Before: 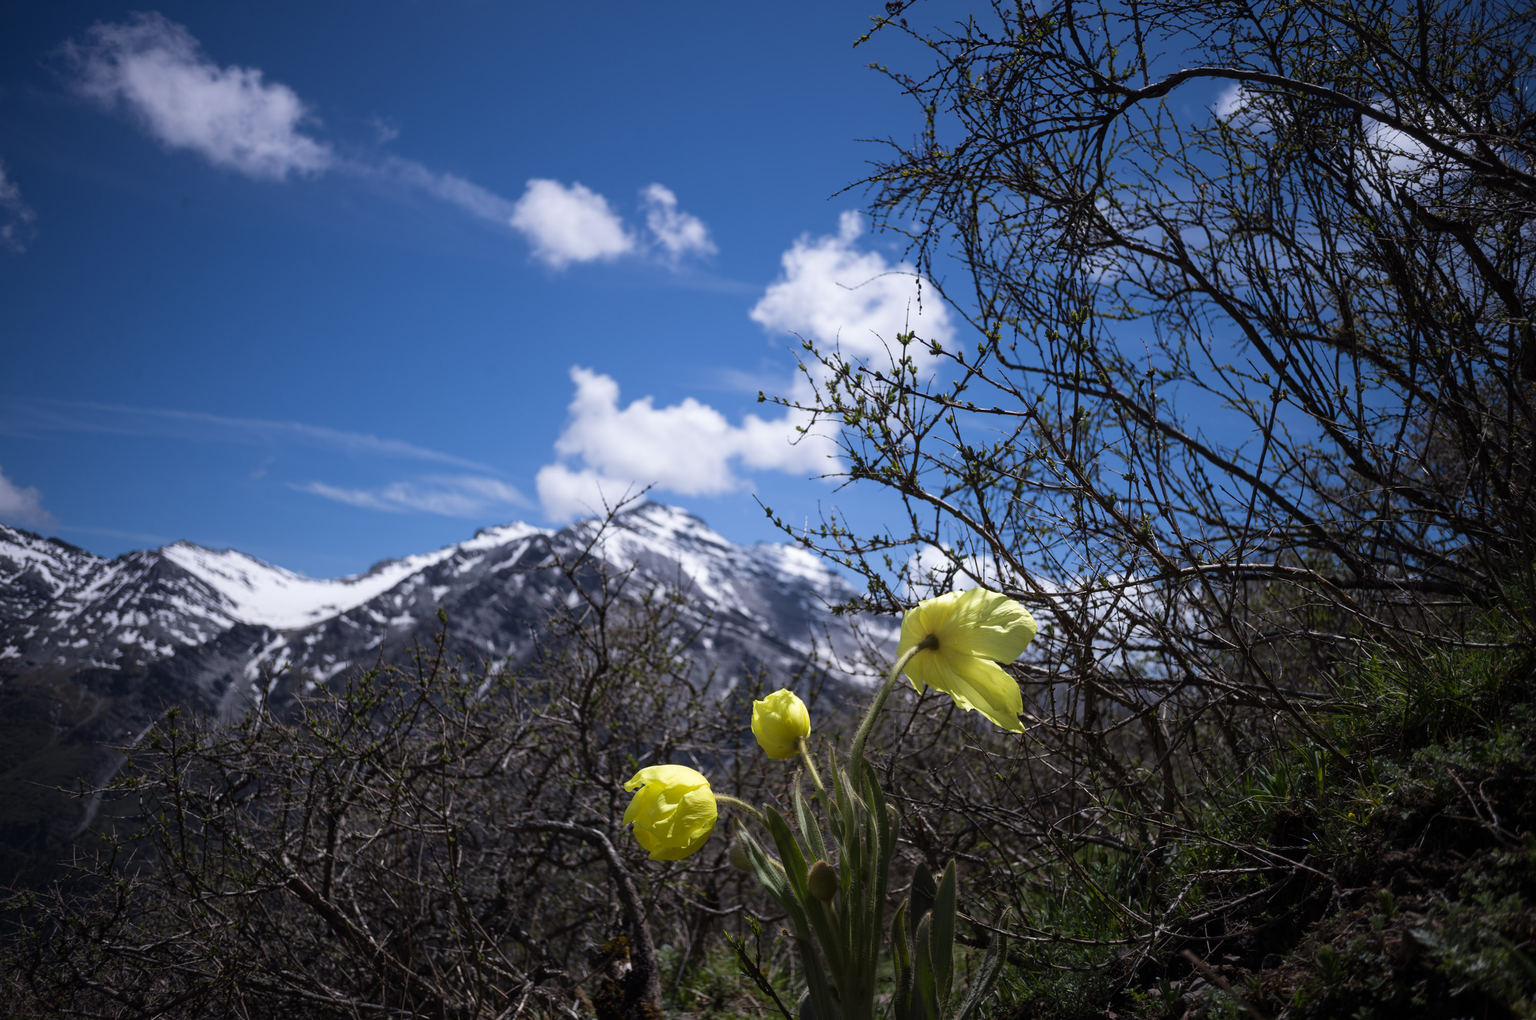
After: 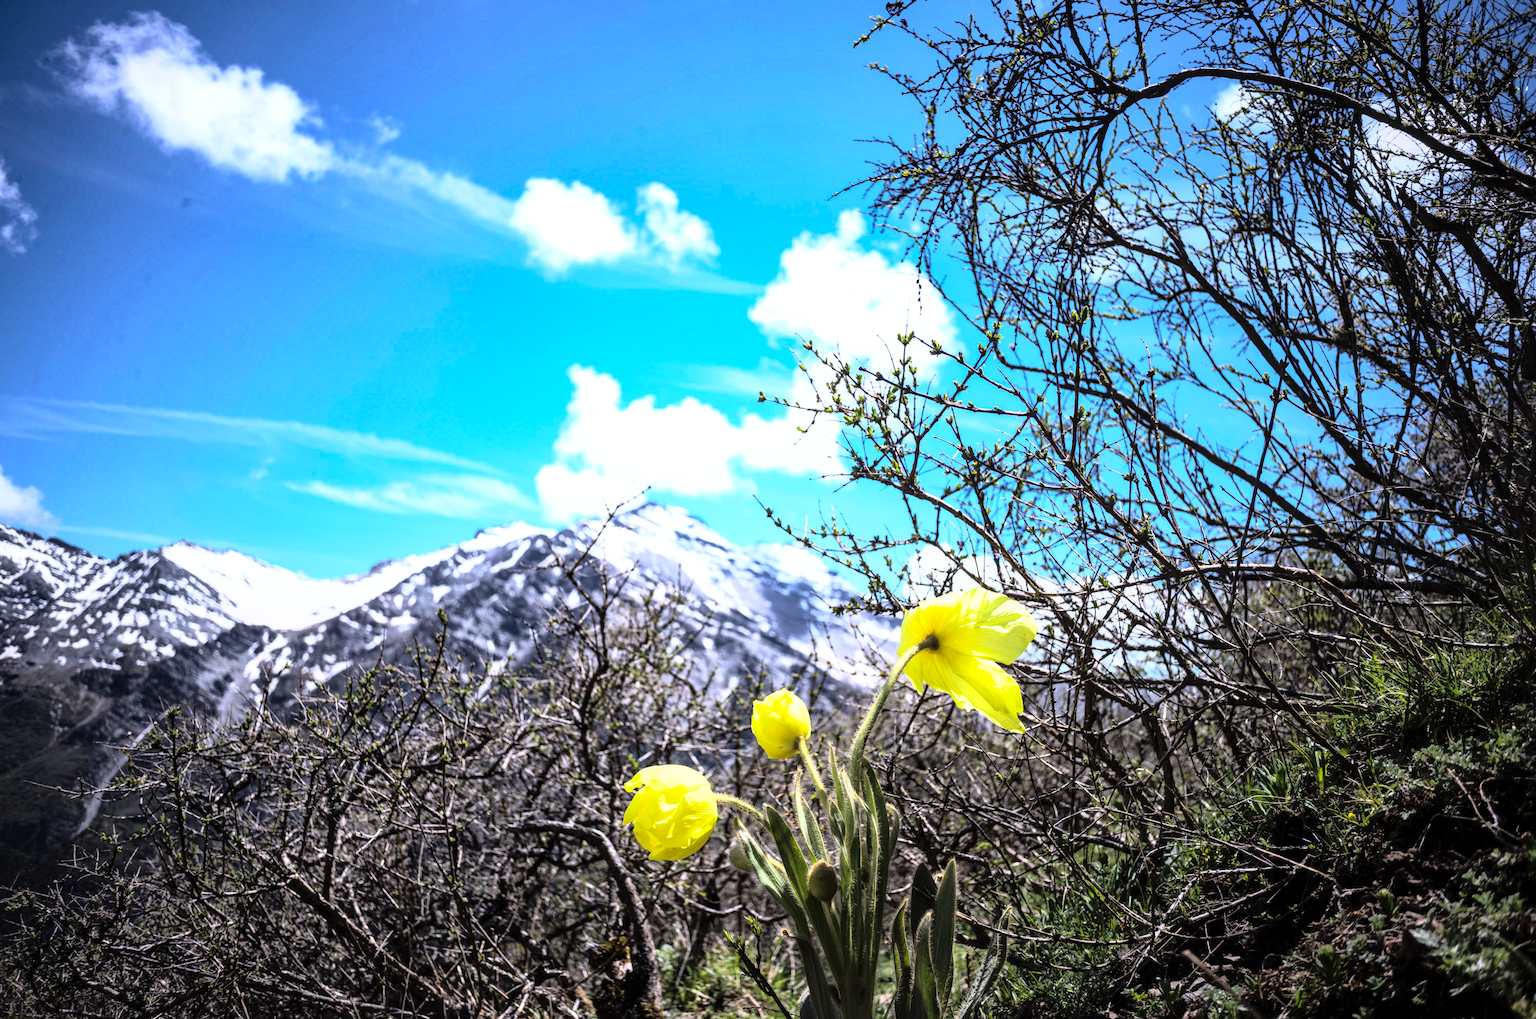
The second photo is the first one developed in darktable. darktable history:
shadows and highlights: on, module defaults
exposure: black level correction 0, exposure 1.1 EV, compensate highlight preservation false
rgb curve: curves: ch0 [(0, 0) (0.21, 0.15) (0.24, 0.21) (0.5, 0.75) (0.75, 0.96) (0.89, 0.99) (1, 1)]; ch1 [(0, 0.02) (0.21, 0.13) (0.25, 0.2) (0.5, 0.67) (0.75, 0.9) (0.89, 0.97) (1, 1)]; ch2 [(0, 0.02) (0.21, 0.13) (0.25, 0.2) (0.5, 0.67) (0.75, 0.9) (0.89, 0.97) (1, 1)], compensate middle gray true
local contrast: on, module defaults
